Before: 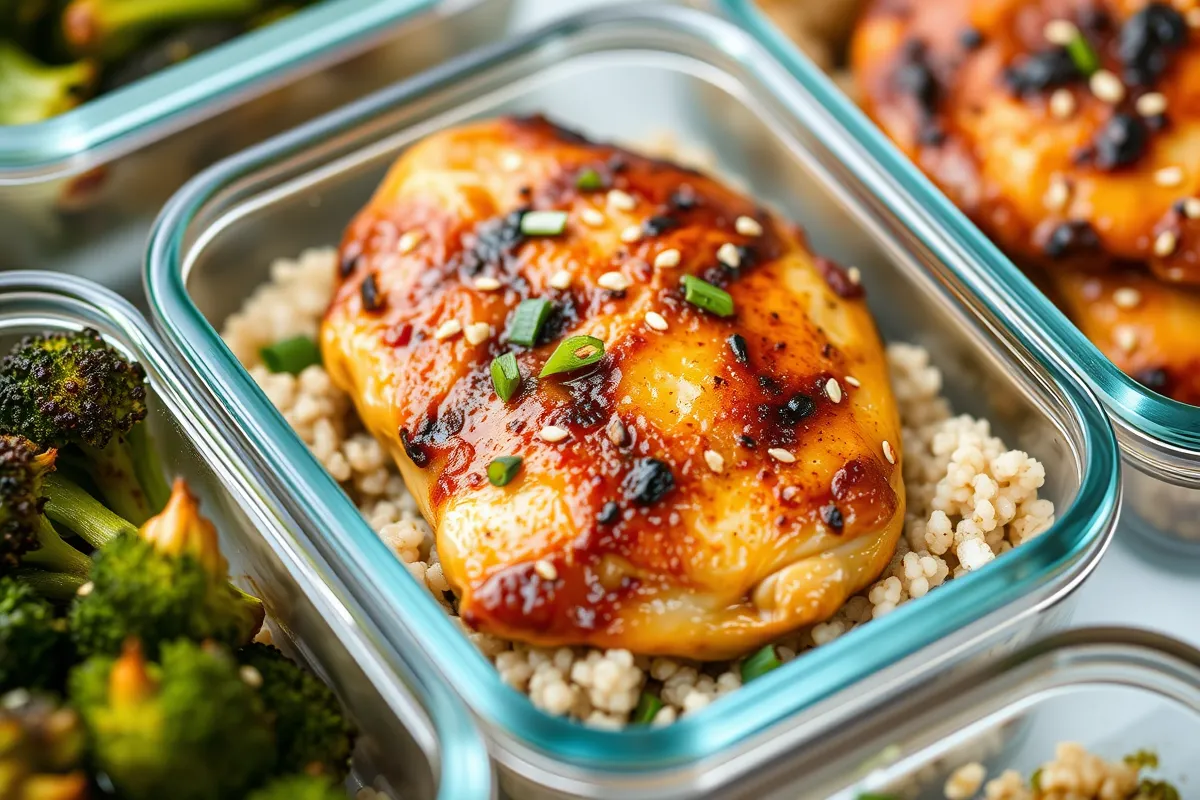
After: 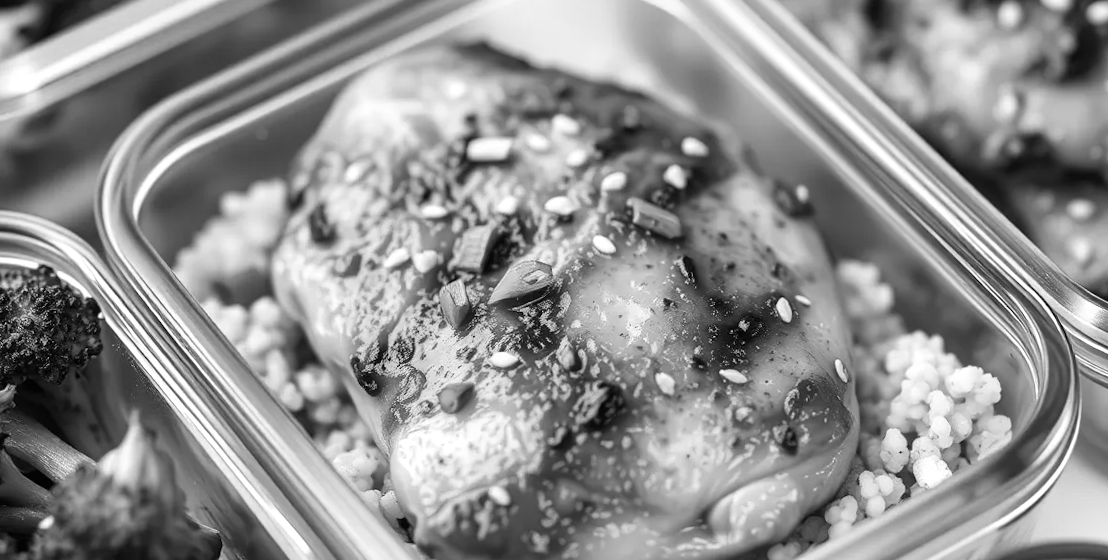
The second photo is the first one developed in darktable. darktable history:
monochrome: on, module defaults
color zones: curves: ch1 [(0, 0.638) (0.193, 0.442) (0.286, 0.15) (0.429, 0.14) (0.571, 0.142) (0.714, 0.154) (0.857, 0.175) (1, 0.638)]
crop: left 2.737%, top 7.287%, right 3.421%, bottom 20.179%
rotate and perspective: rotation -1.32°, lens shift (horizontal) -0.031, crop left 0.015, crop right 0.985, crop top 0.047, crop bottom 0.982
shadows and highlights: shadows -12.5, white point adjustment 4, highlights 28.33
